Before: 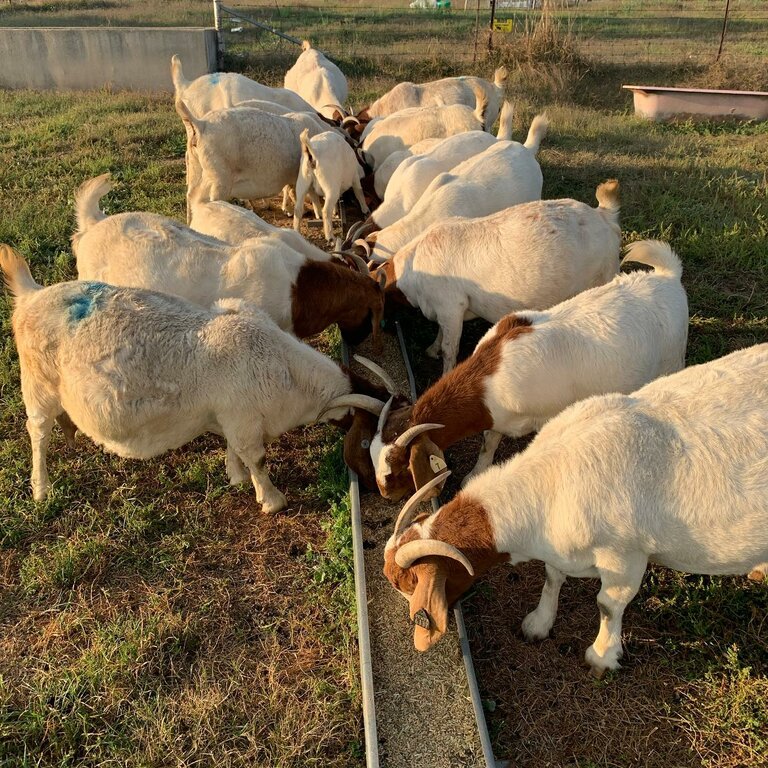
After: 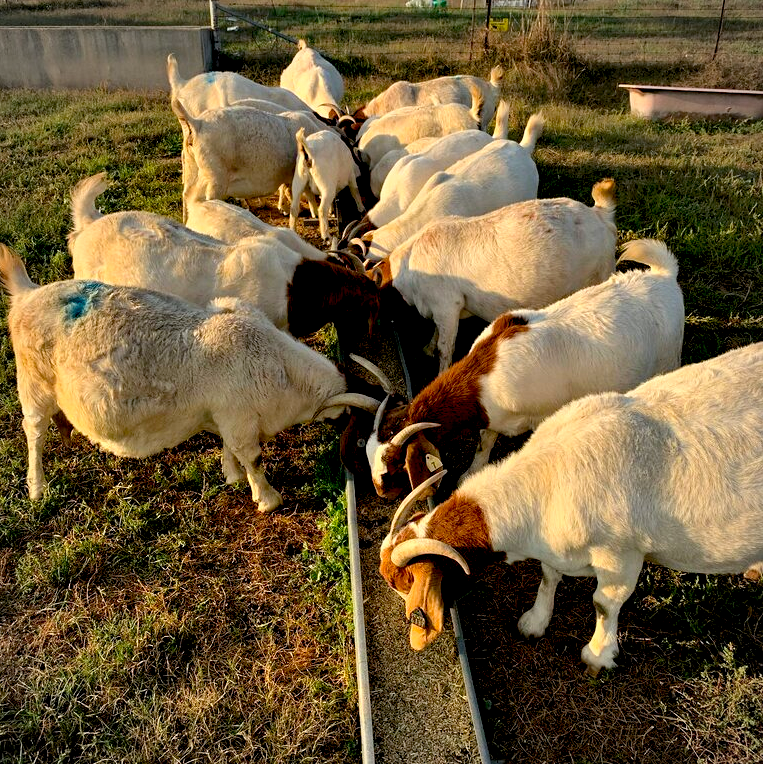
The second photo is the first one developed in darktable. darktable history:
crop and rotate: left 0.614%, top 0.179%, bottom 0.309%
exposure: black level correction 0.016, exposure -0.009 EV, compensate highlight preservation false
contrast equalizer: octaves 7, y [[0.6 ×6], [0.55 ×6], [0 ×6], [0 ×6], [0 ×6]], mix 0.53
tone equalizer: on, module defaults
fill light: on, module defaults
vignetting: fall-off radius 70%, automatic ratio true
color balance: output saturation 120%
